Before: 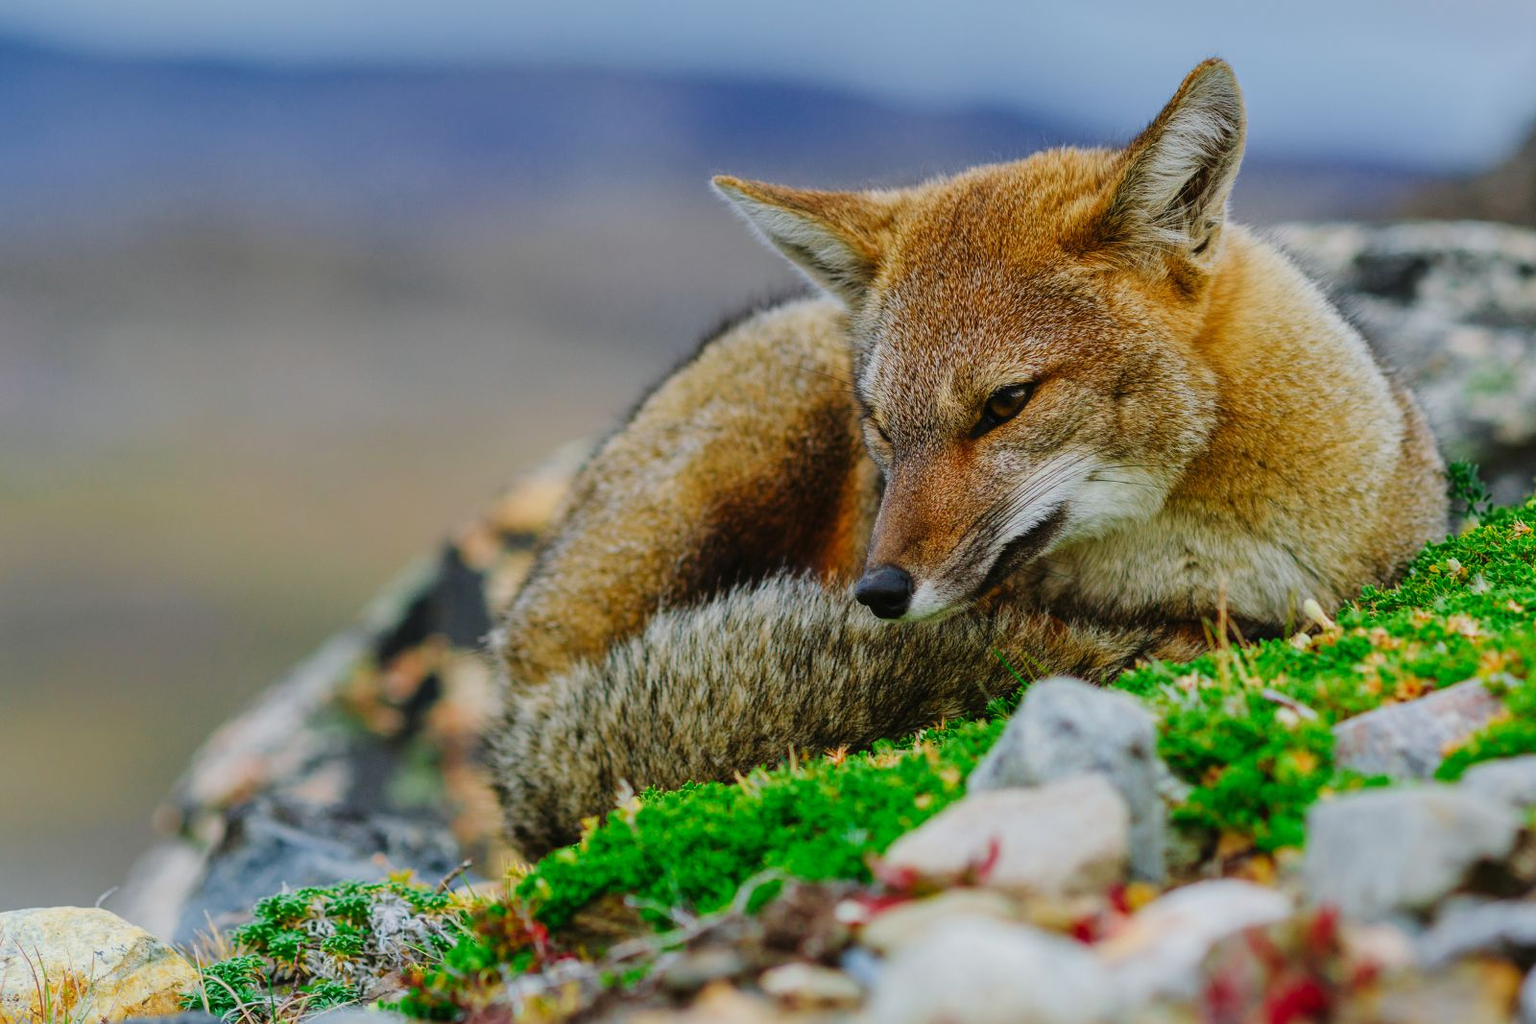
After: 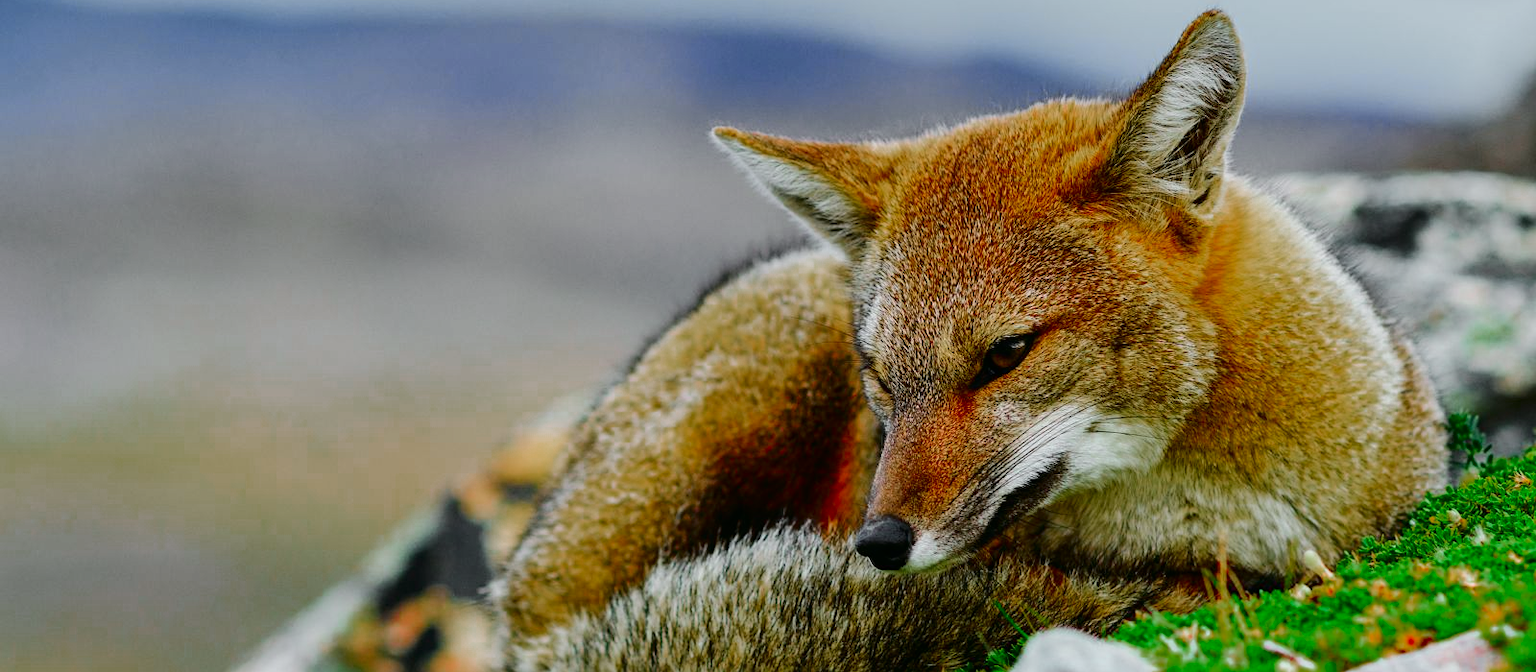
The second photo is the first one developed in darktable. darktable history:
color zones: curves: ch0 [(0, 0.48) (0.209, 0.398) (0.305, 0.332) (0.429, 0.493) (0.571, 0.5) (0.714, 0.5) (0.857, 0.5) (1, 0.48)]; ch1 [(0, 0.633) (0.143, 0.586) (0.286, 0.489) (0.429, 0.448) (0.571, 0.31) (0.714, 0.335) (0.857, 0.492) (1, 0.633)]; ch2 [(0, 0.448) (0.143, 0.498) (0.286, 0.5) (0.429, 0.5) (0.571, 0.5) (0.714, 0.5) (0.857, 0.5) (1, 0.448)]
crop and rotate: top 4.848%, bottom 29.503%
tone curve: curves: ch0 [(0, 0) (0.035, 0.011) (0.133, 0.076) (0.285, 0.265) (0.491, 0.541) (0.617, 0.693) (0.704, 0.77) (0.794, 0.865) (0.895, 0.938) (1, 0.976)]; ch1 [(0, 0) (0.318, 0.278) (0.444, 0.427) (0.502, 0.497) (0.543, 0.547) (0.601, 0.641) (0.746, 0.764) (1, 1)]; ch2 [(0, 0) (0.316, 0.292) (0.381, 0.37) (0.423, 0.448) (0.476, 0.482) (0.502, 0.5) (0.543, 0.547) (0.587, 0.613) (0.642, 0.672) (0.704, 0.727) (0.865, 0.827) (1, 0.951)], color space Lab, independent channels, preserve colors none
sharpen: amount 0.2
